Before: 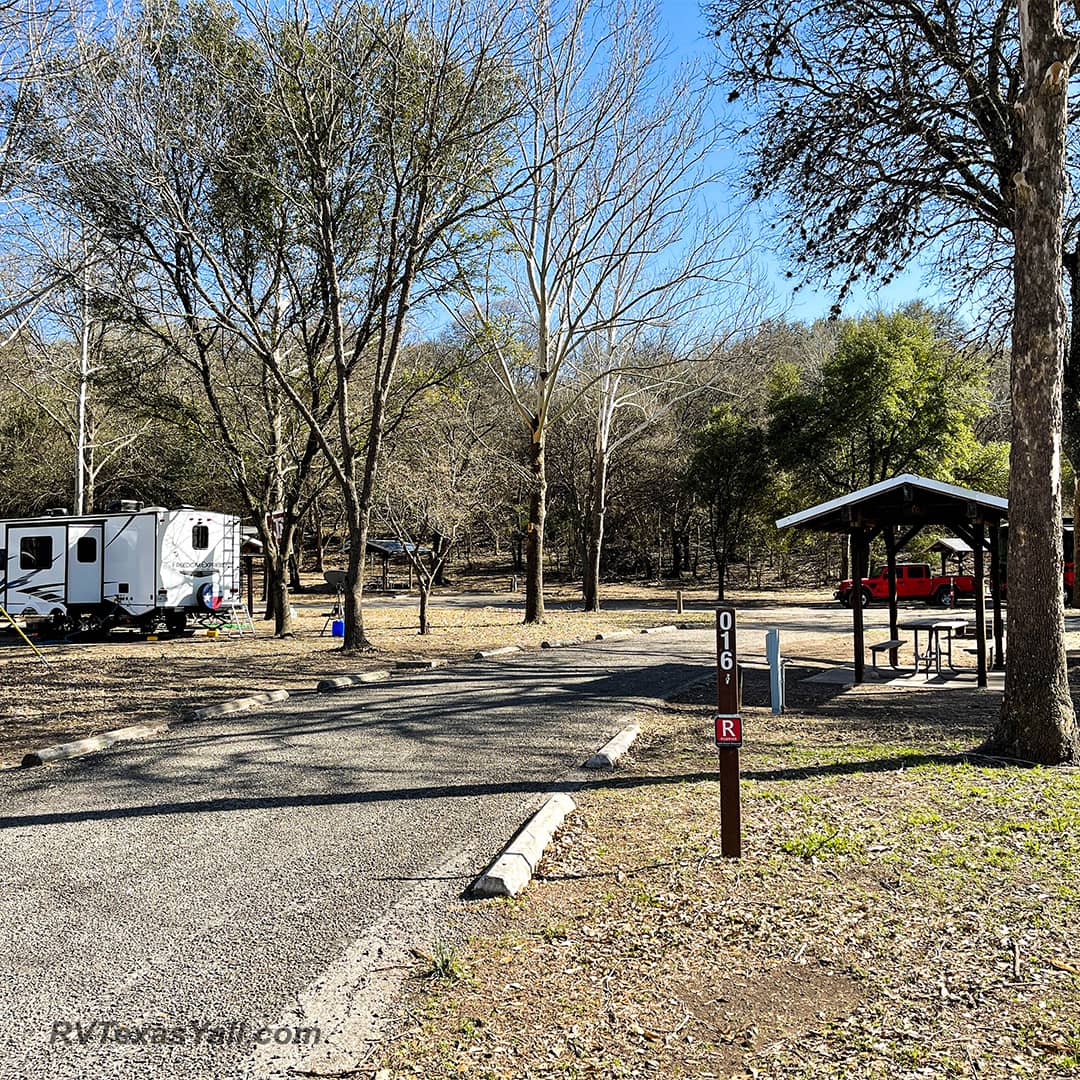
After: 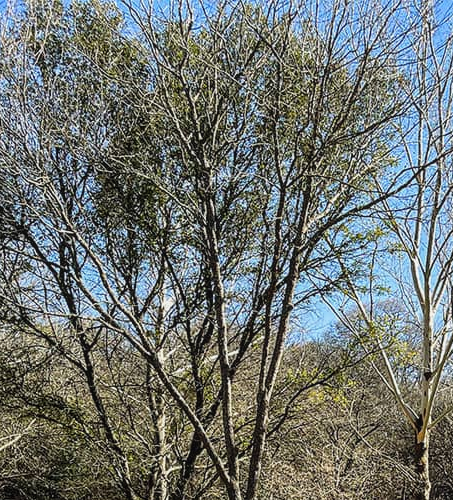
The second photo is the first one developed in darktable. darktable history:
crop and rotate: left 10.817%, top 0.062%, right 47.194%, bottom 53.626%
local contrast: detail 110%
